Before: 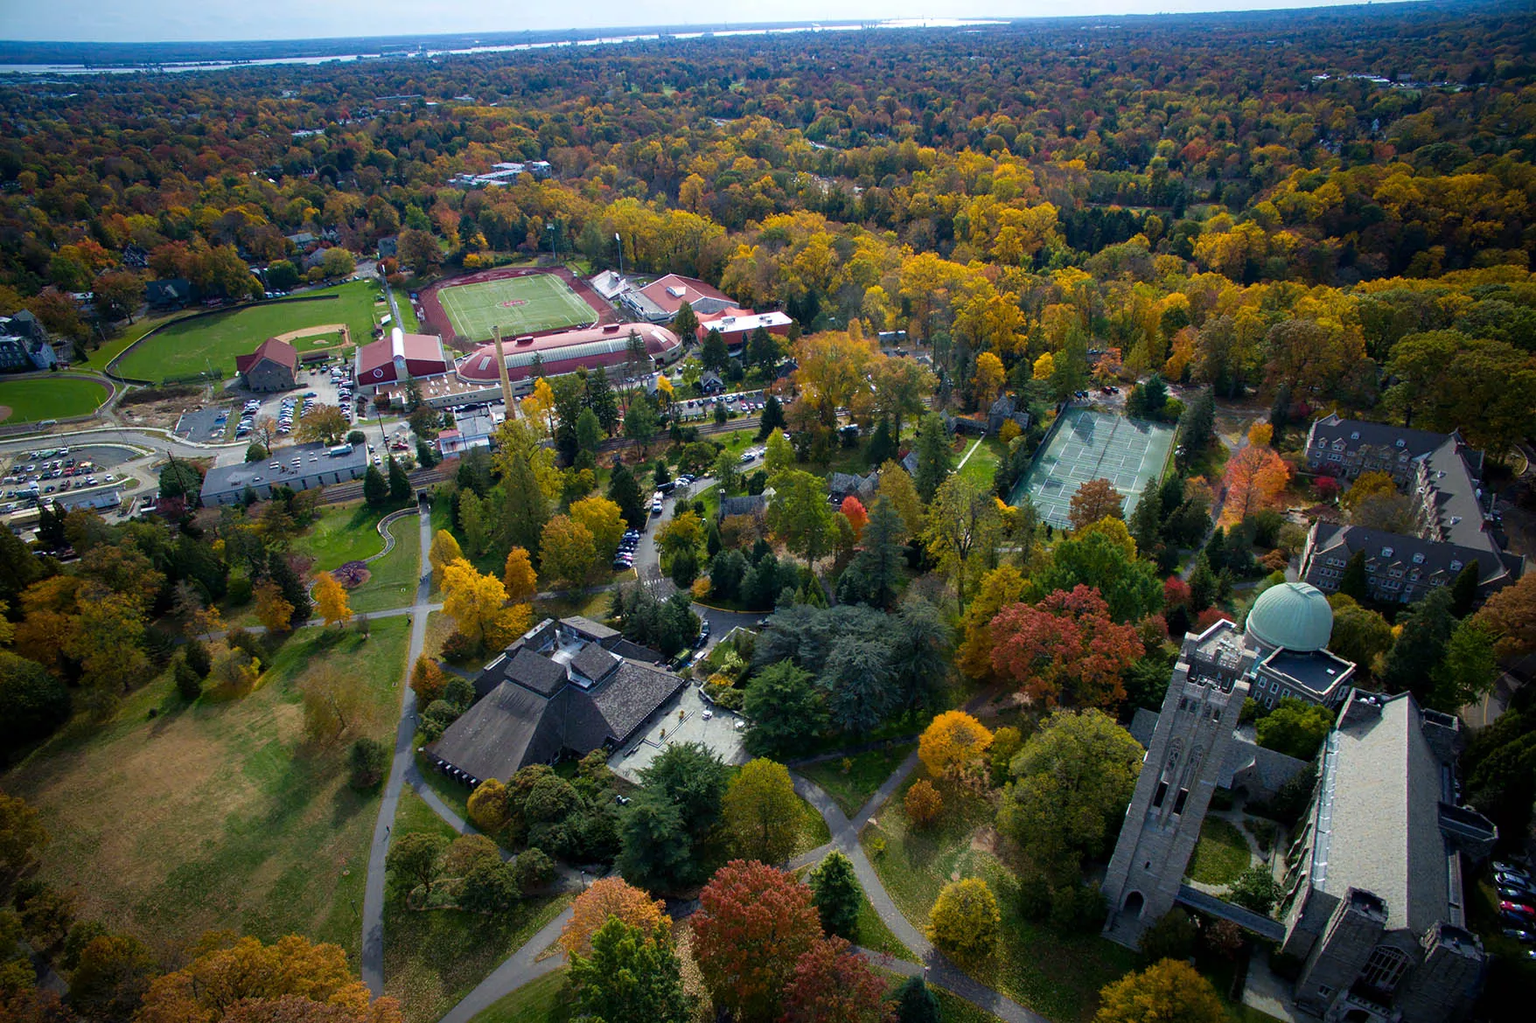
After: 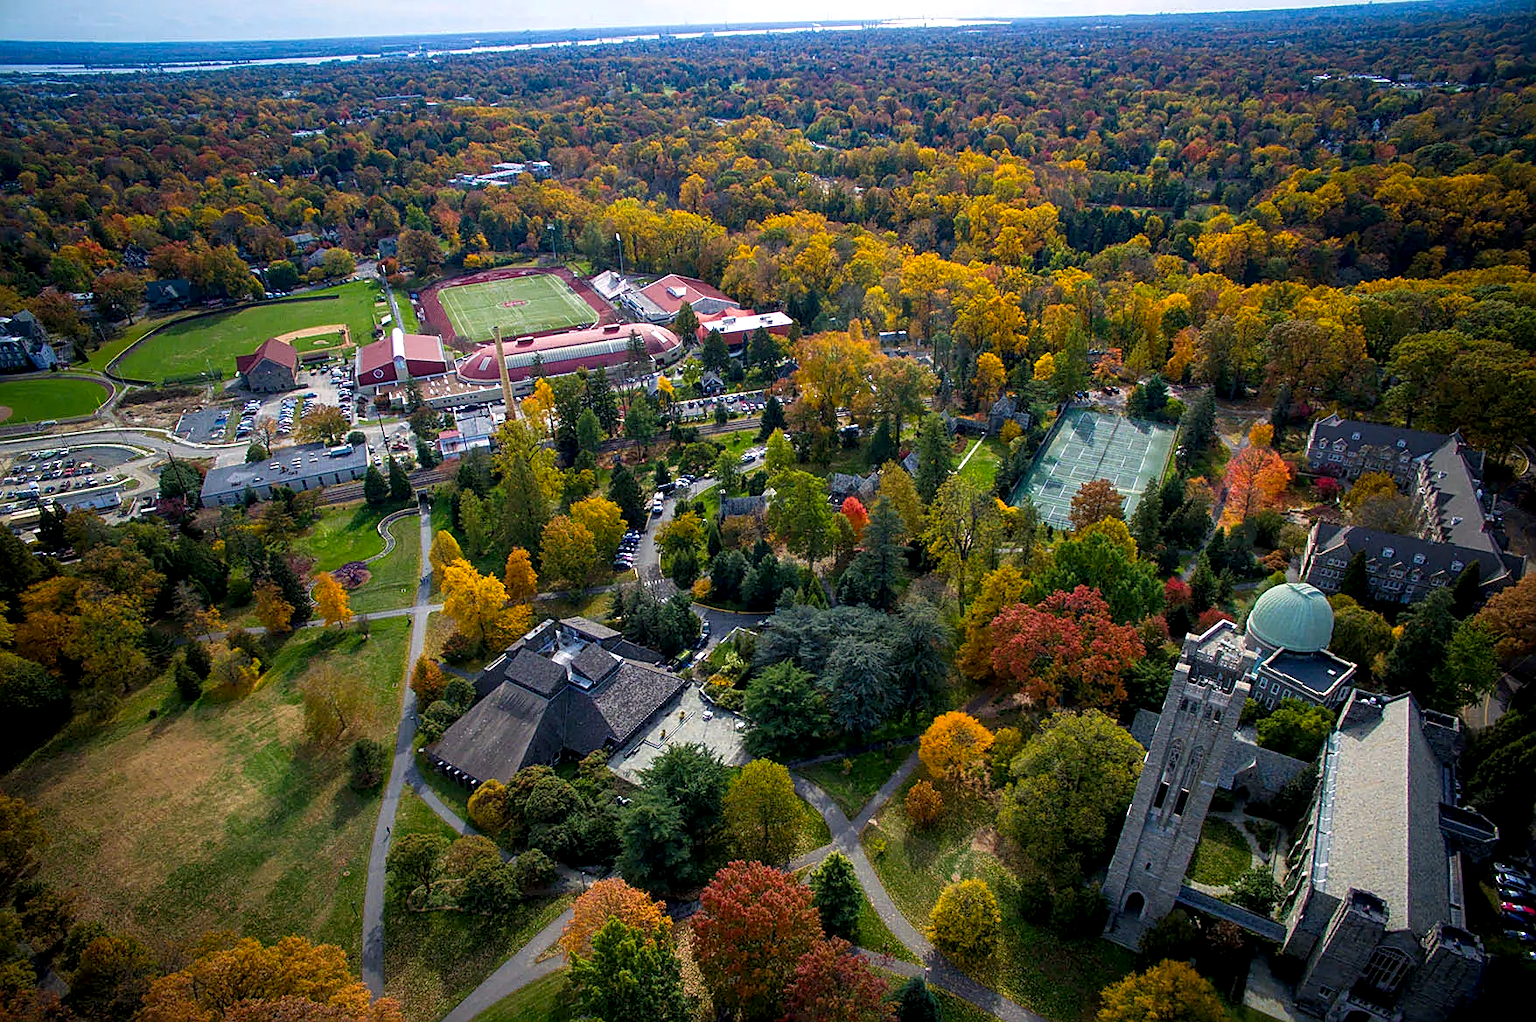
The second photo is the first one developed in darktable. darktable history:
color correction: highlights a* 3.22, highlights b* 1.93, saturation 1.19
local contrast: highlights 99%, shadows 86%, detail 160%, midtone range 0.2
sharpen: on, module defaults
crop: top 0.05%, bottom 0.098%
